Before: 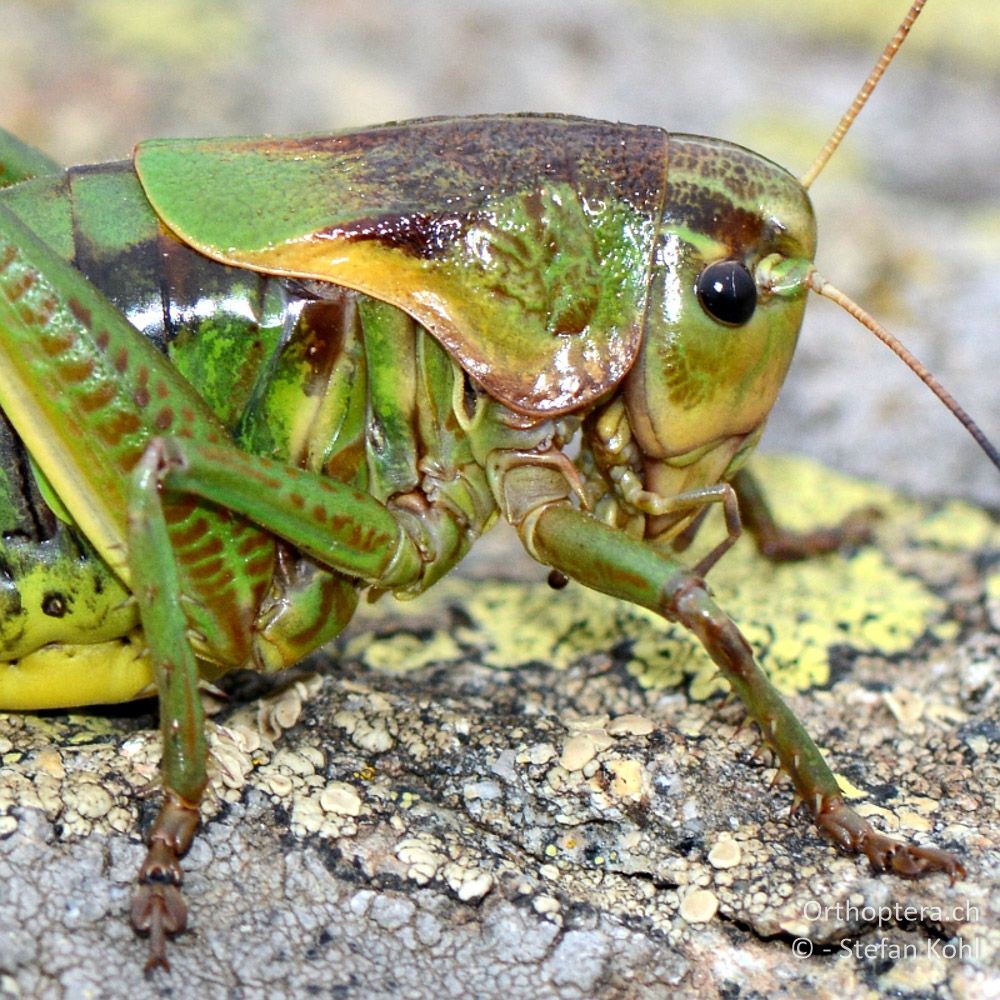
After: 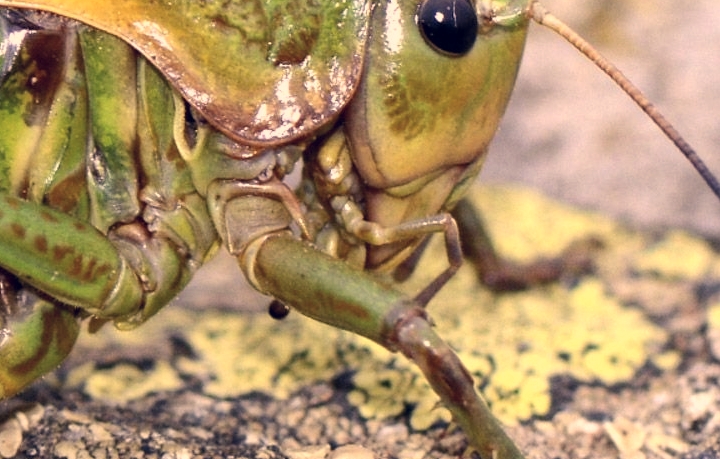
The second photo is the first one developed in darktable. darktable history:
color correction: highlights a* 19.59, highlights b* 27.49, shadows a* 3.46, shadows b* -17.28, saturation 0.73
crop and rotate: left 27.938%, top 27.046%, bottom 27.046%
